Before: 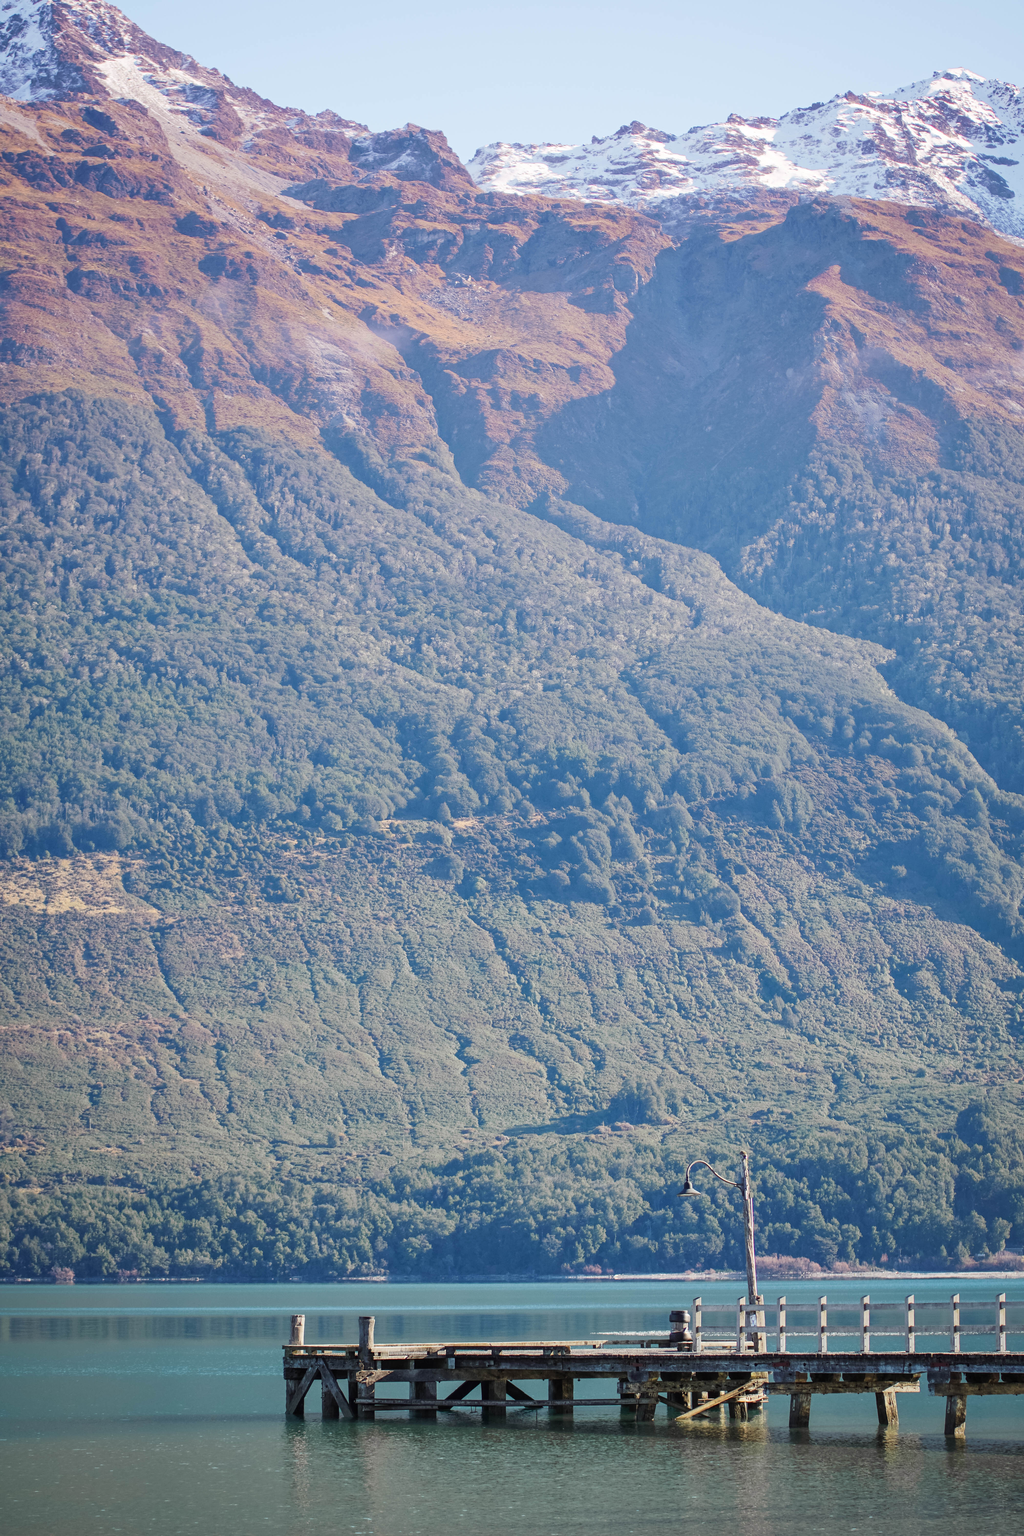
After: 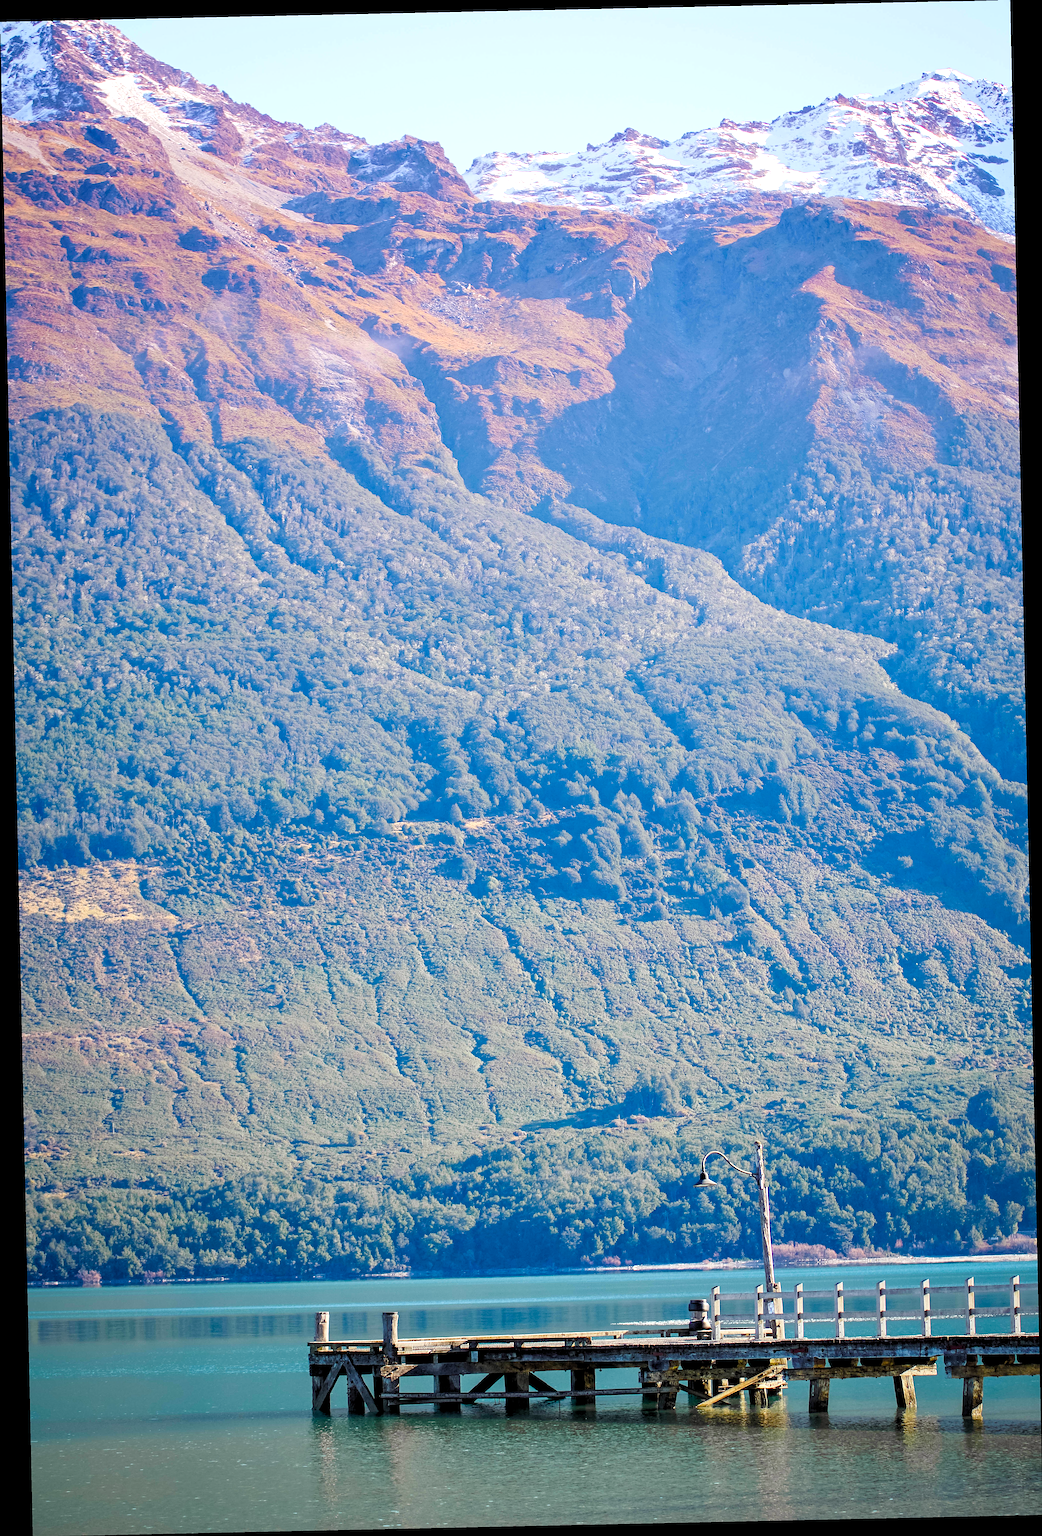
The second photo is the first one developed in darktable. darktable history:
sharpen: on, module defaults
tone equalizer: on, module defaults
color balance rgb: perceptual saturation grading › global saturation 45%, perceptual saturation grading › highlights -25%, perceptual saturation grading › shadows 50%, perceptual brilliance grading › global brilliance 3%, global vibrance 3%
rotate and perspective: rotation -1.24°, automatic cropping off
rgb levels: levels [[0.01, 0.419, 0.839], [0, 0.5, 1], [0, 0.5, 1]]
